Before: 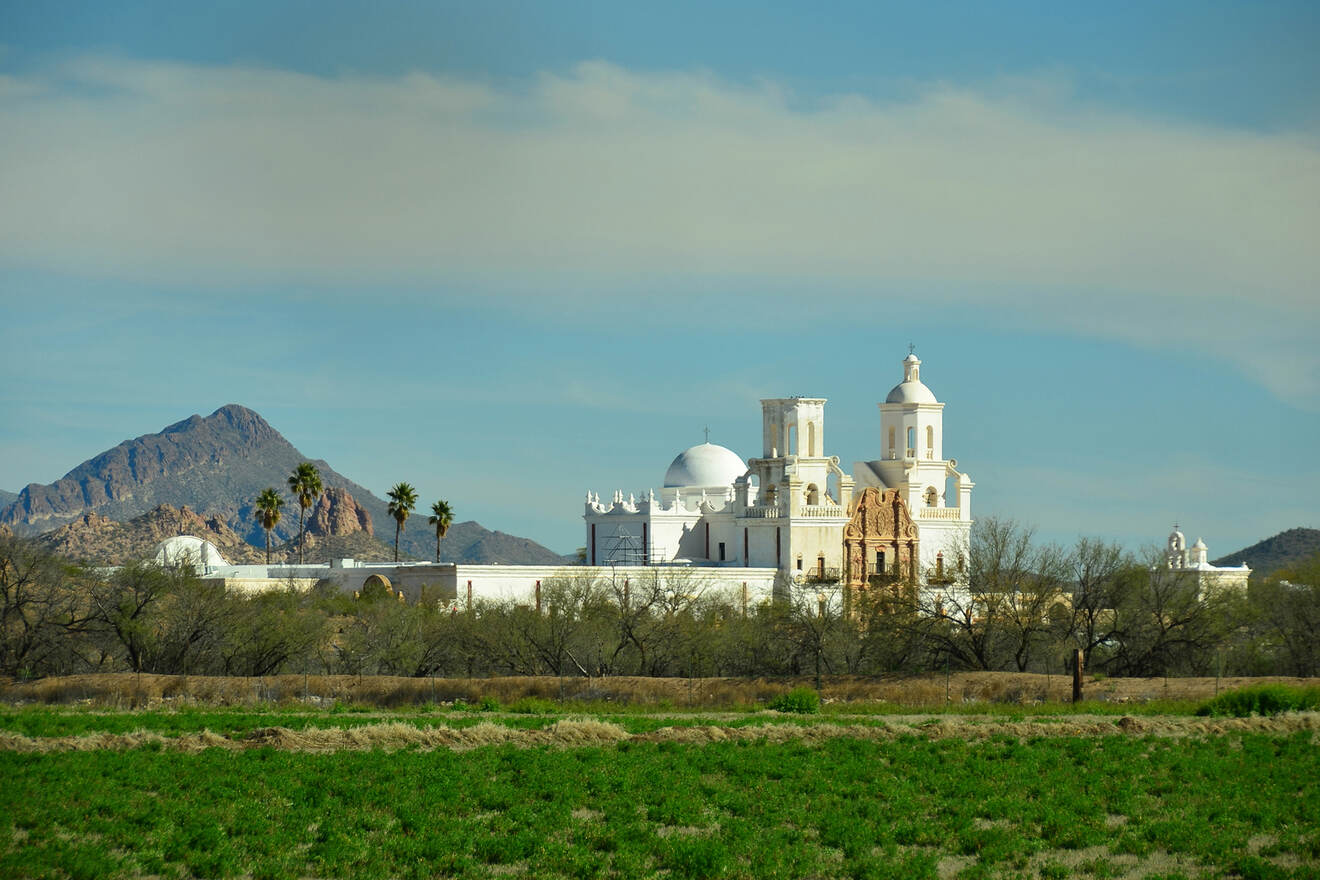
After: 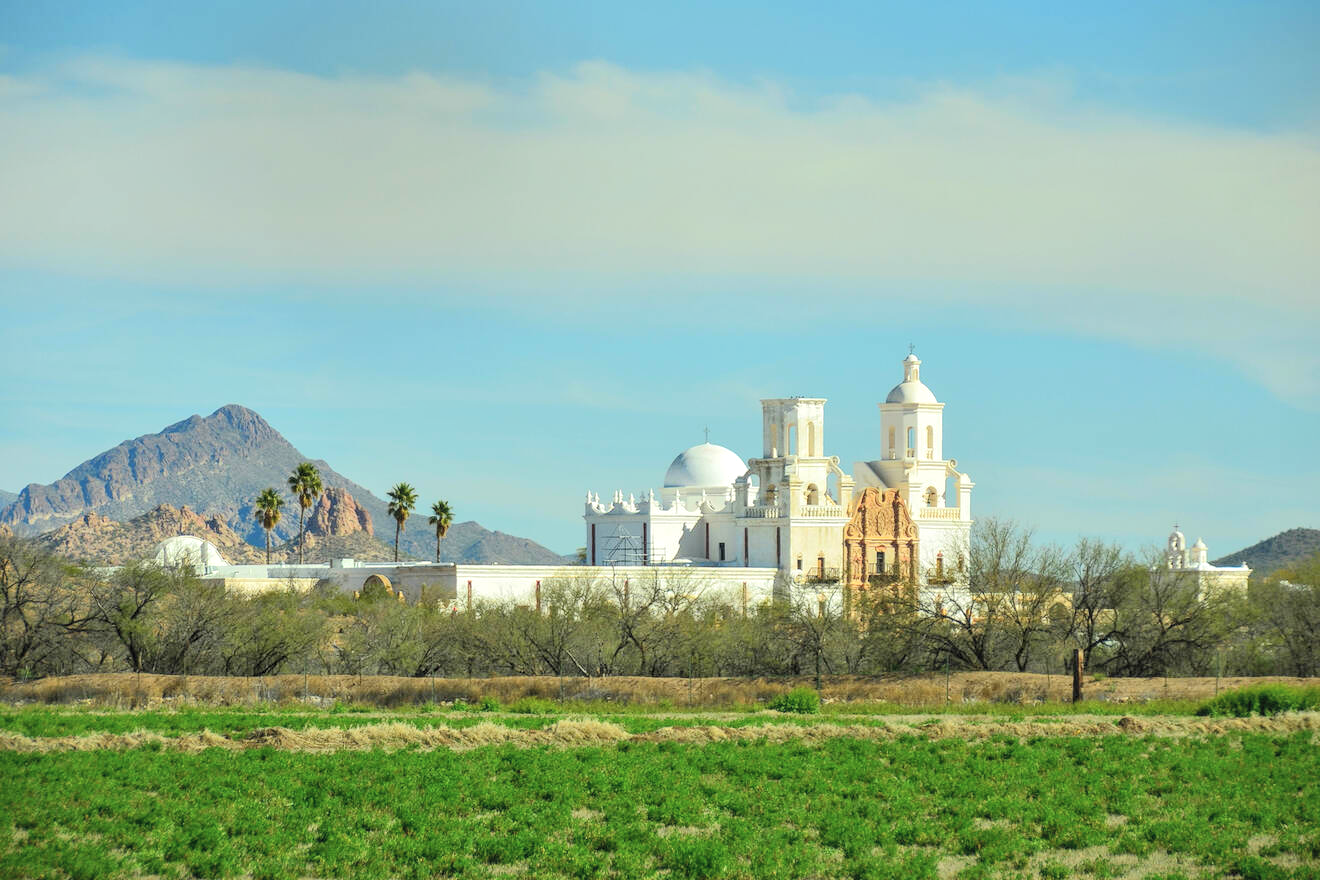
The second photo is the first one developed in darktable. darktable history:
base curve: curves: ch0 [(0, 0) (0.235, 0.266) (0.503, 0.496) (0.786, 0.72) (1, 1)]
contrast brightness saturation: contrast 0.1, brightness 0.3, saturation 0.14
local contrast: on, module defaults
